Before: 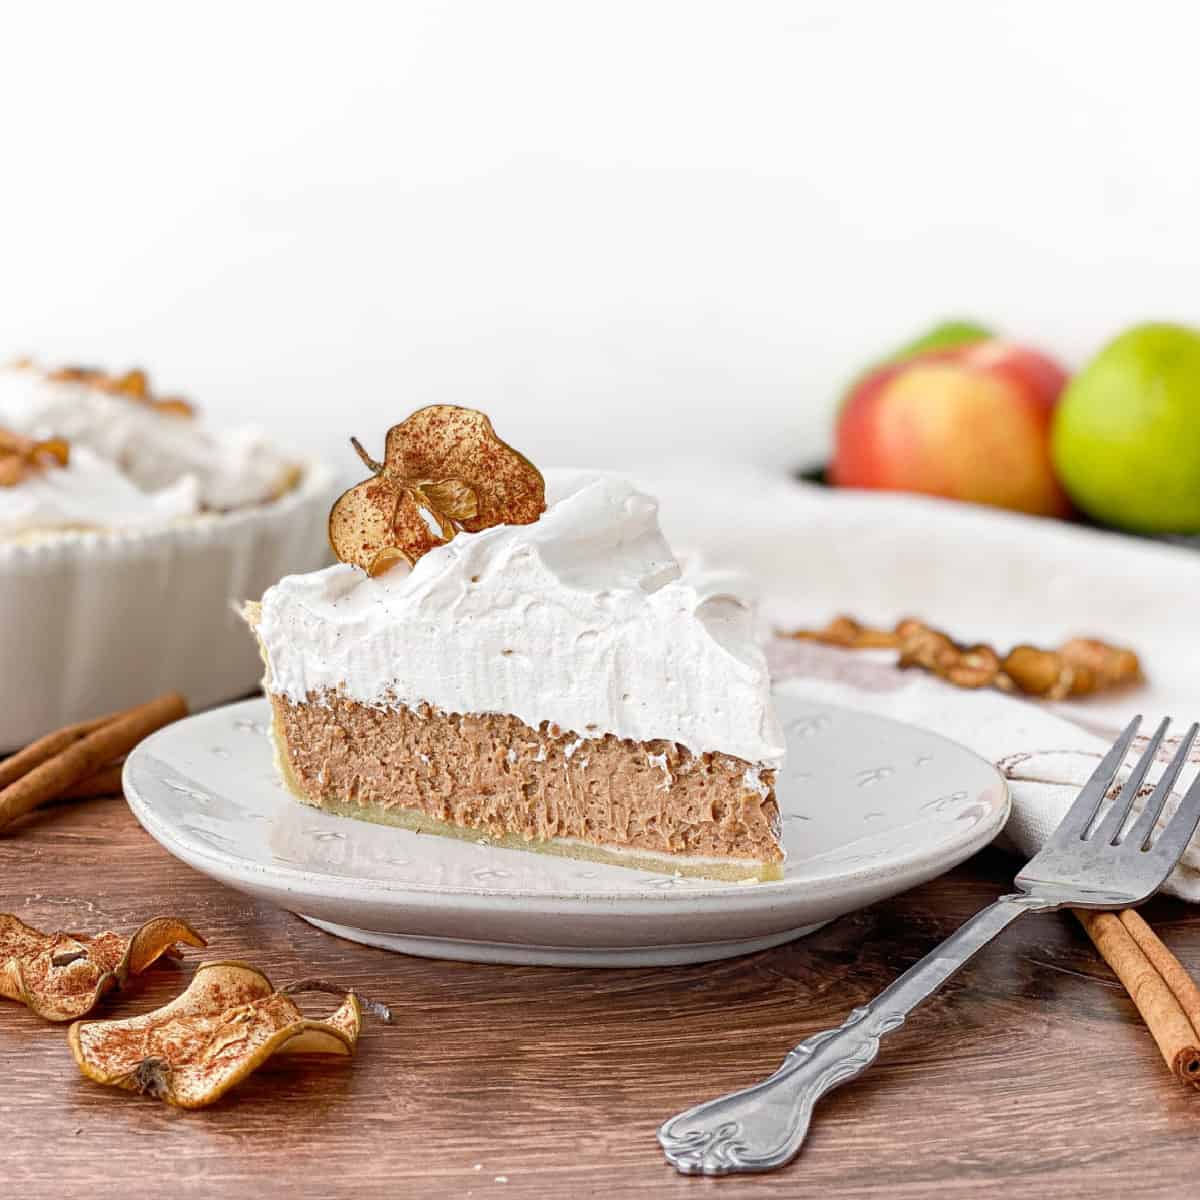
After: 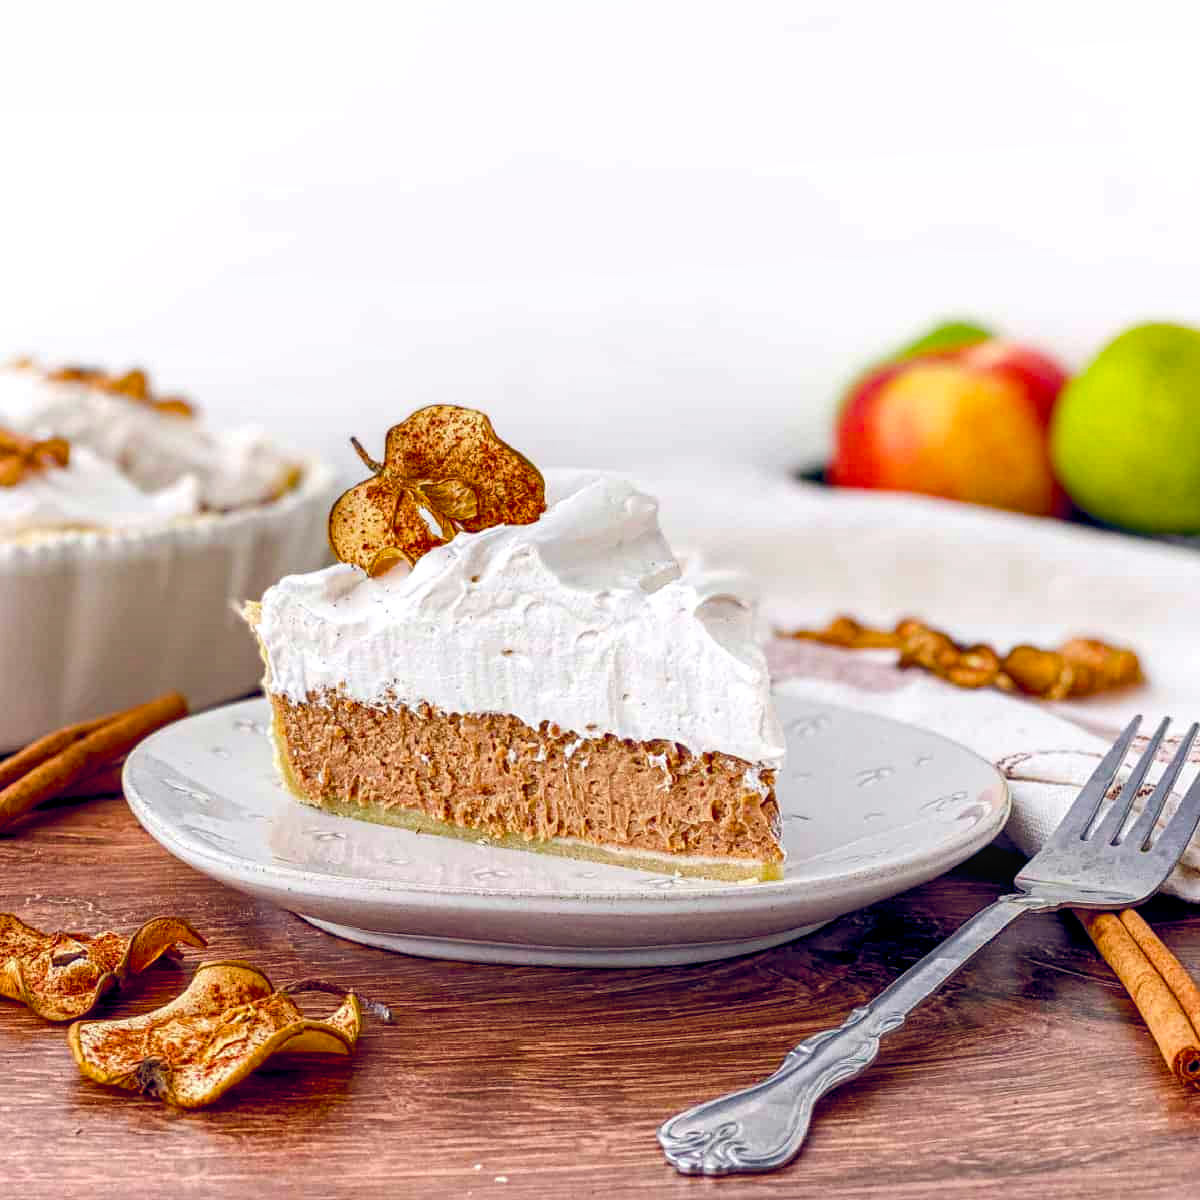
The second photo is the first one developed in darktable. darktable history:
local contrast: detail 130%
color balance rgb: power › hue 61.3°, highlights gain › chroma 0.222%, highlights gain › hue 330.57°, global offset › chroma 0.244%, global offset › hue 258.18°, perceptual saturation grading › global saturation 20%, perceptual saturation grading › highlights 3.259%, perceptual saturation grading › shadows 49.725%, global vibrance 34.416%
